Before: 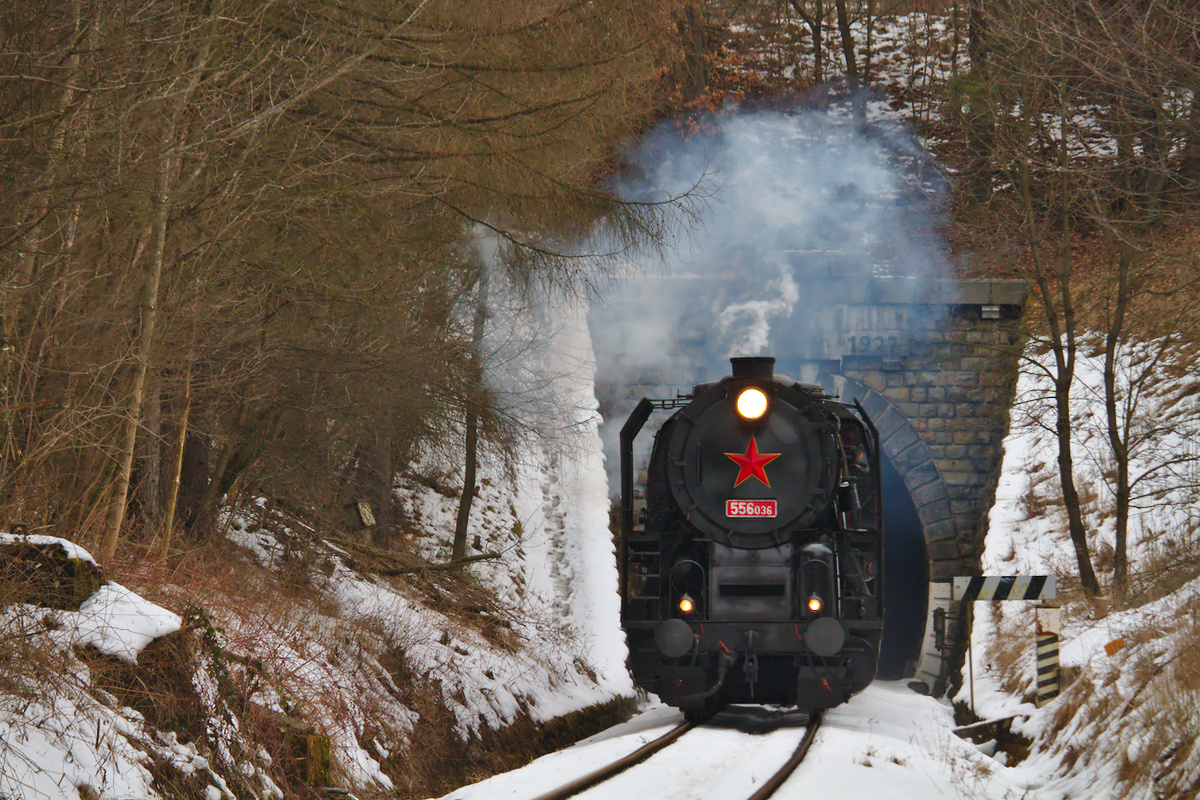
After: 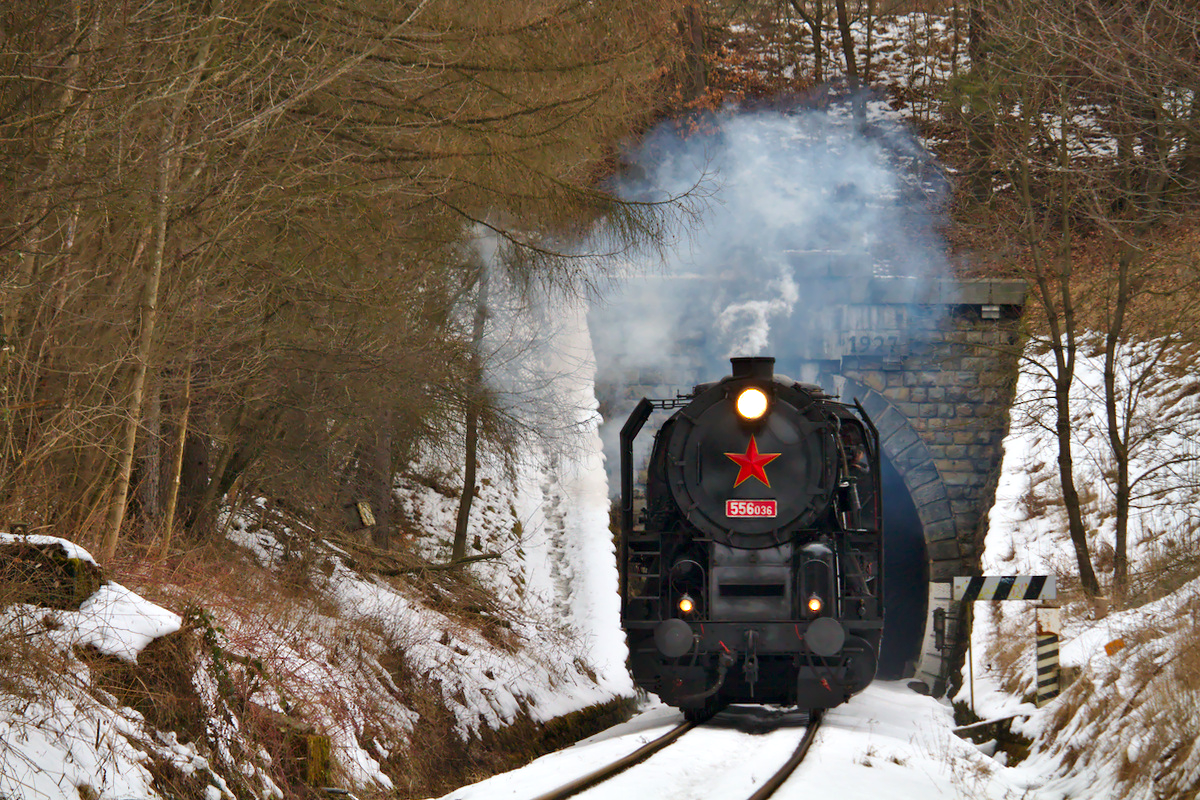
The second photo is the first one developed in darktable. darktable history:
tone equalizer: on, module defaults
exposure: black level correction 0.005, exposure 0.286 EV, compensate highlight preservation false
